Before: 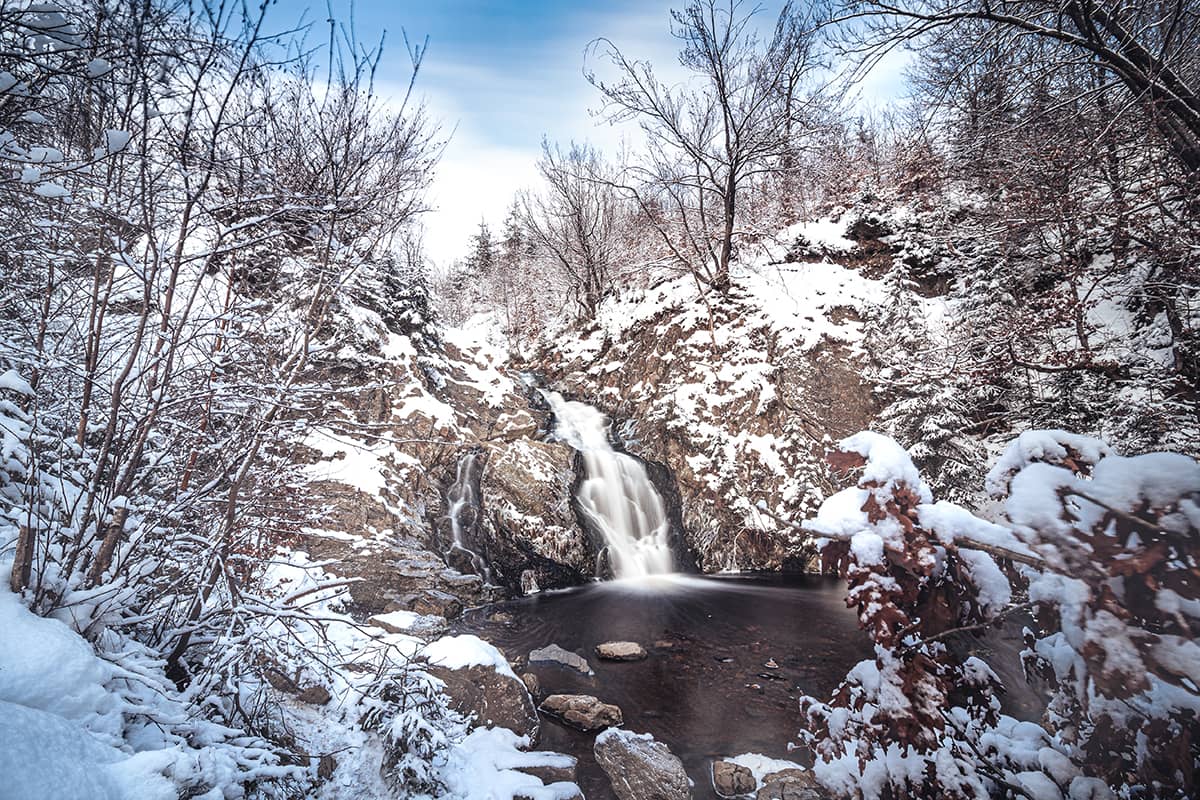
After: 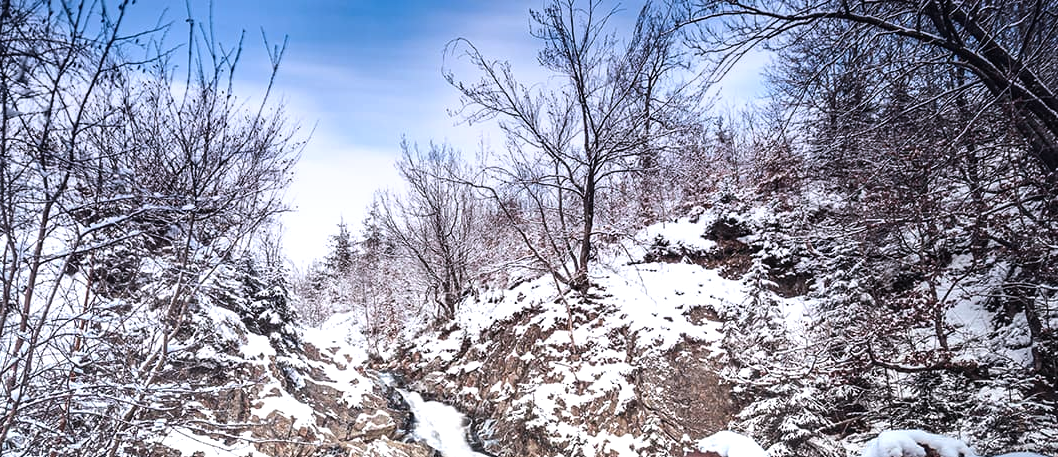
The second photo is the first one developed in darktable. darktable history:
graduated density: hue 238.83°, saturation 50%
tone equalizer: -8 EV -0.417 EV, -7 EV -0.389 EV, -6 EV -0.333 EV, -5 EV -0.222 EV, -3 EV 0.222 EV, -2 EV 0.333 EV, -1 EV 0.389 EV, +0 EV 0.417 EV, edges refinement/feathering 500, mask exposure compensation -1.57 EV, preserve details no
crop and rotate: left 11.812%, bottom 42.776%
